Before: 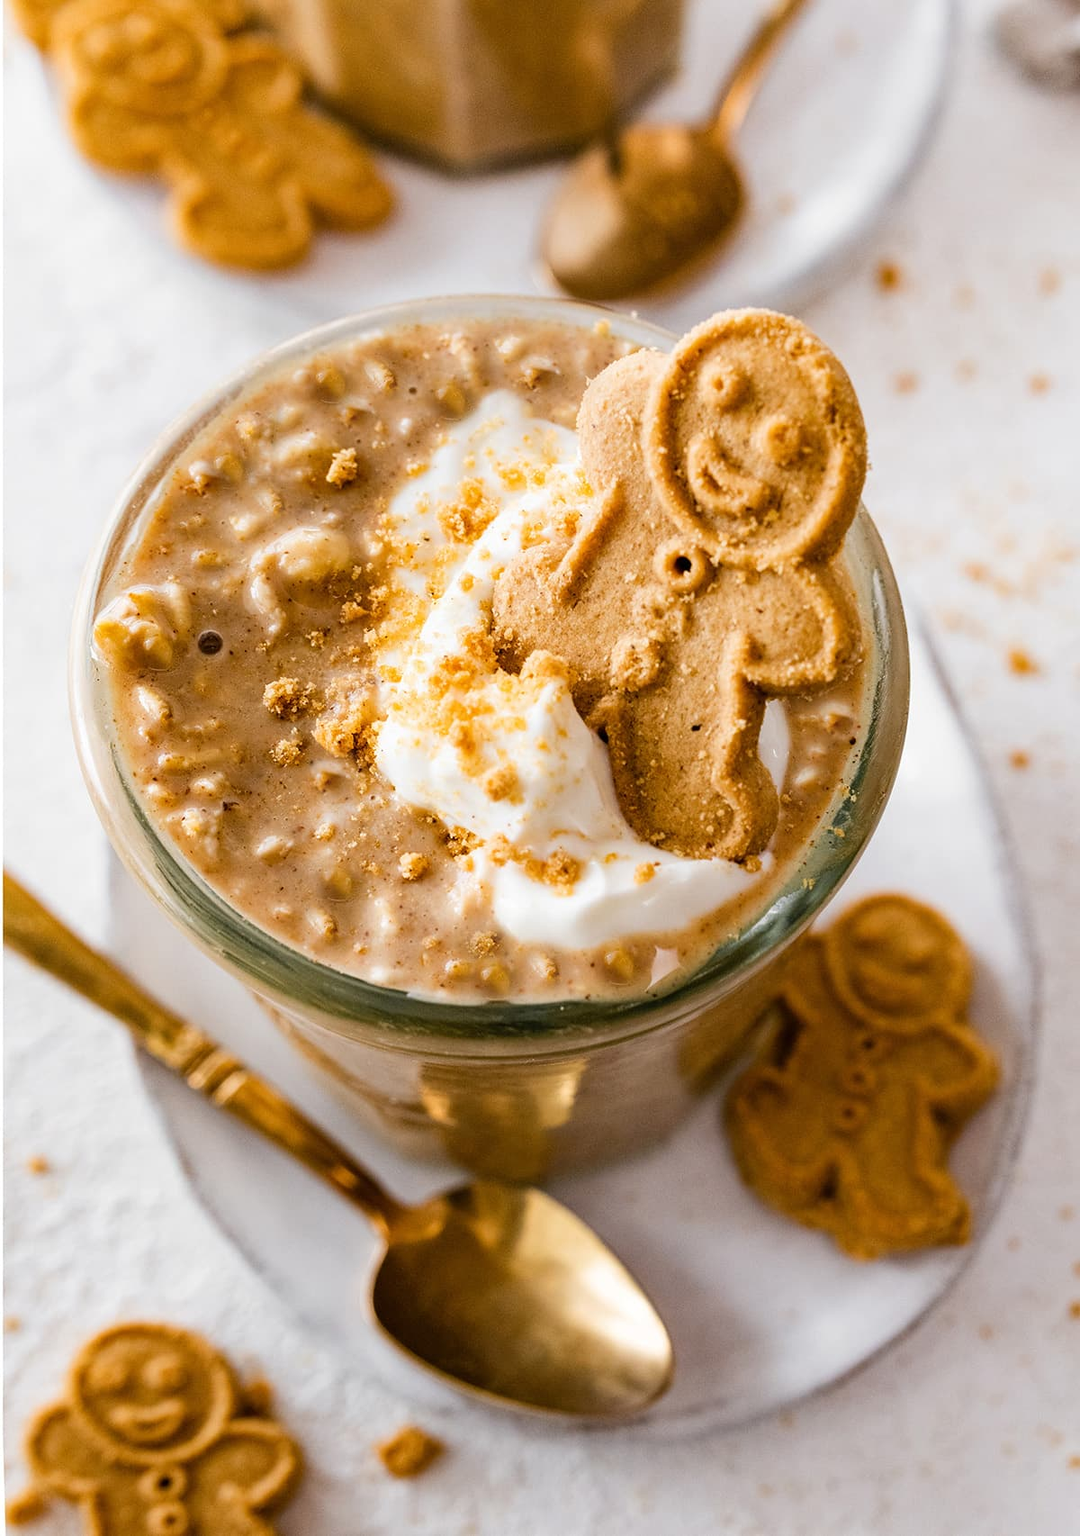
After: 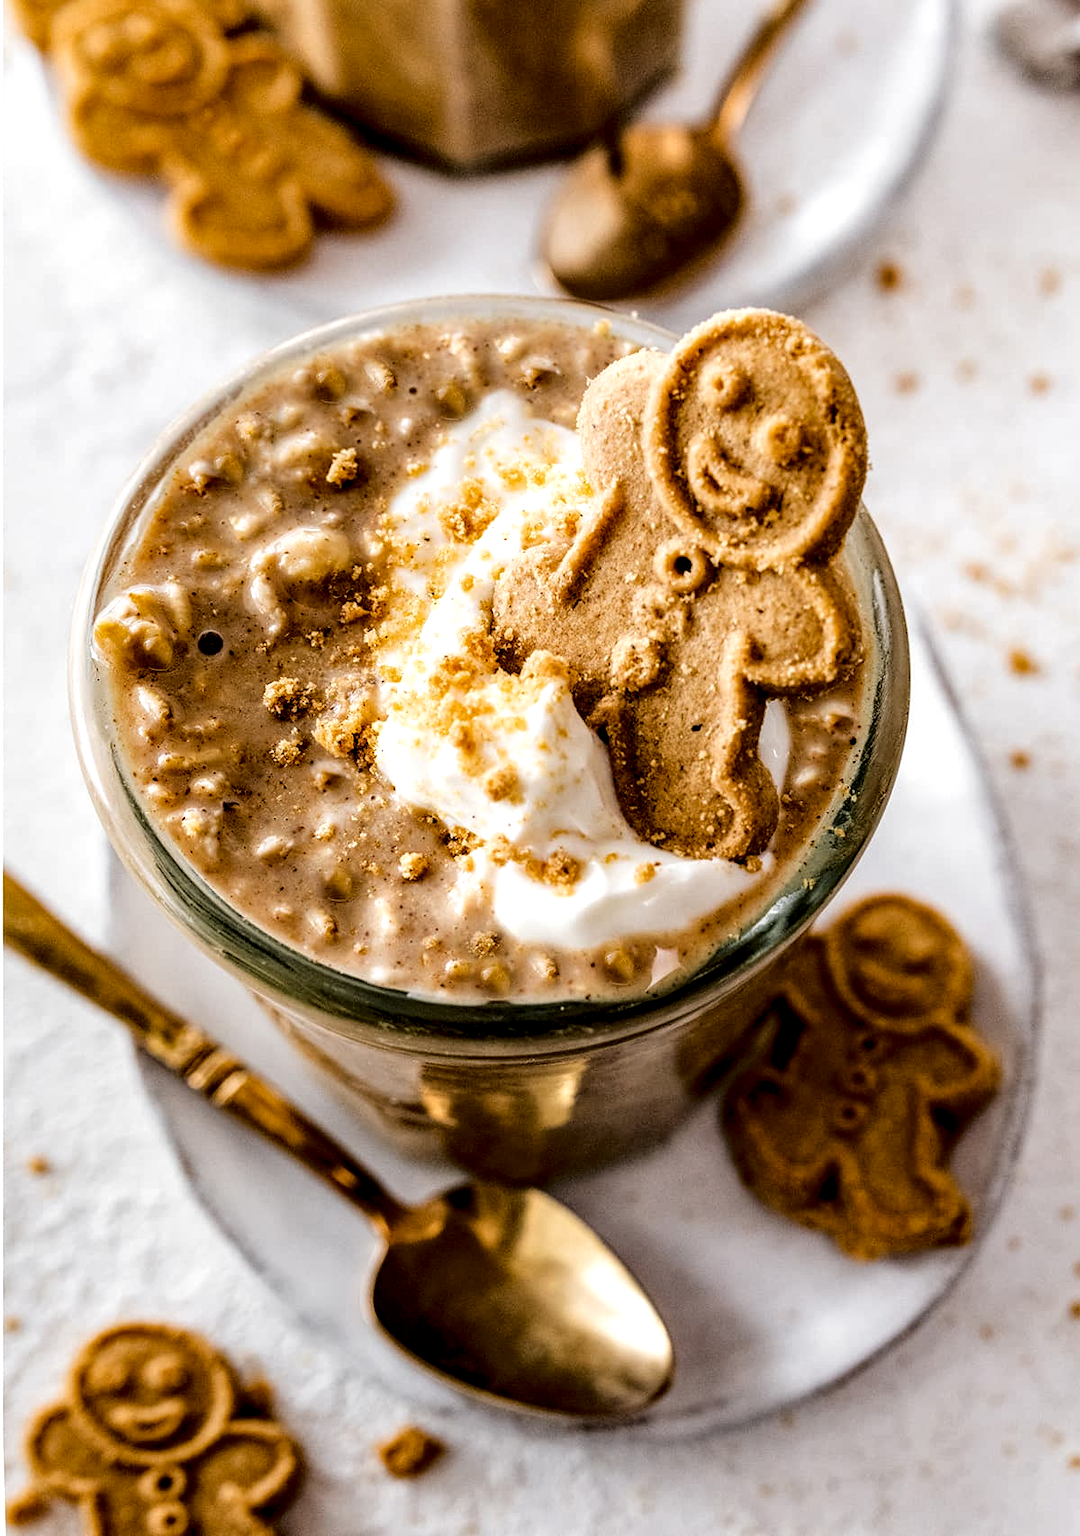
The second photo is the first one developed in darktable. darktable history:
local contrast: highlights 60%, shadows 62%, detail 160%
base curve: curves: ch0 [(0, 0) (0.073, 0.04) (0.157, 0.139) (0.492, 0.492) (0.758, 0.758) (1, 1)]
